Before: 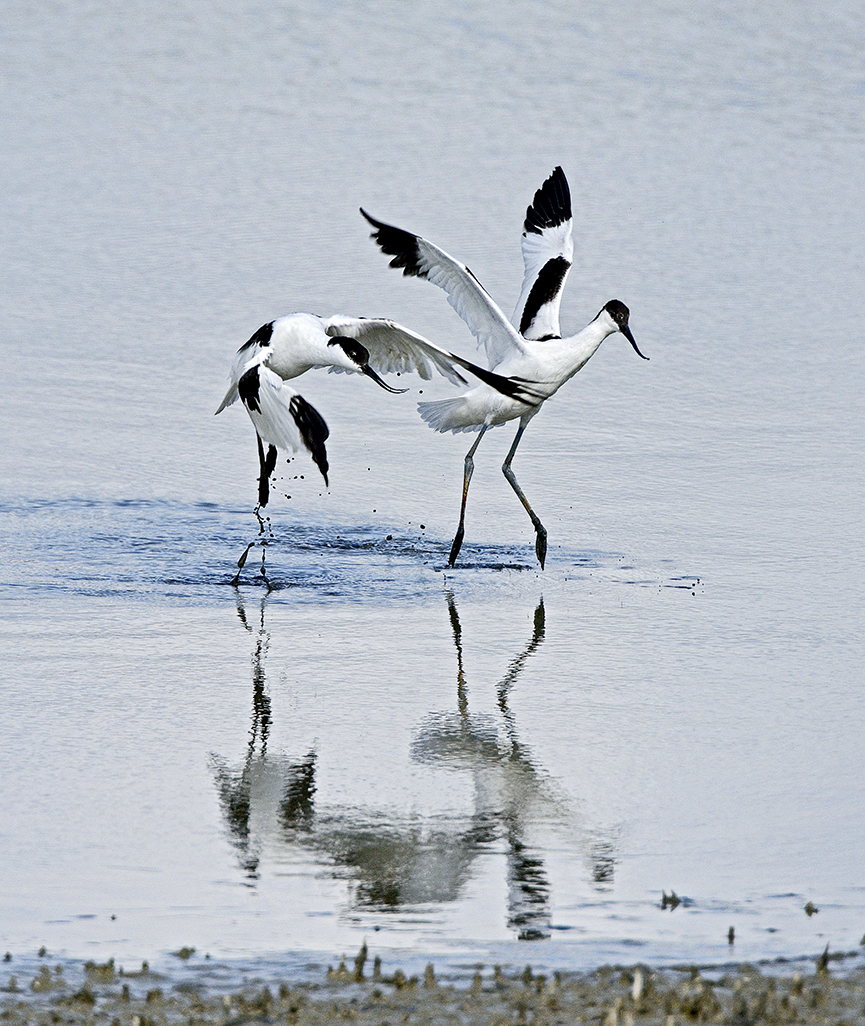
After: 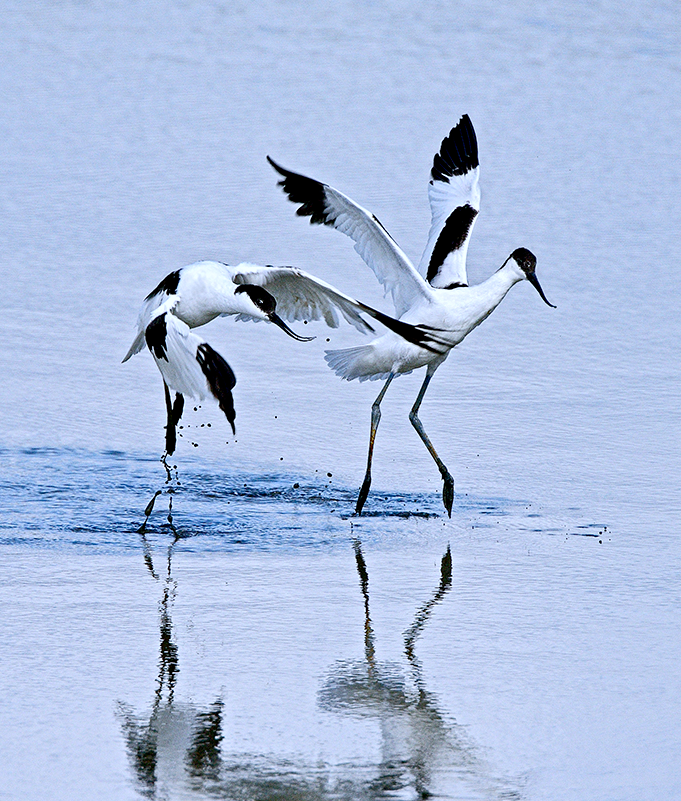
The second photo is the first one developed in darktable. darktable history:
white balance: red 0.967, blue 1.119, emerald 0.756
crop and rotate: left 10.77%, top 5.1%, right 10.41%, bottom 16.76%
